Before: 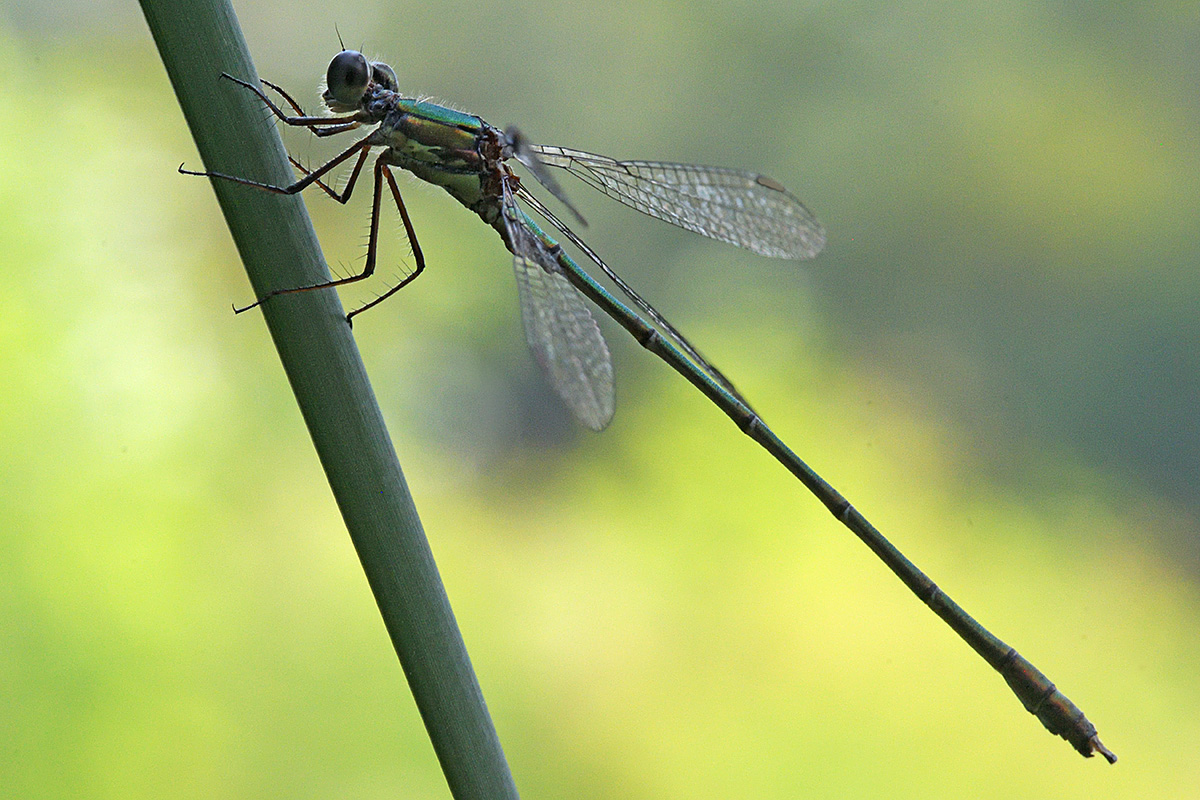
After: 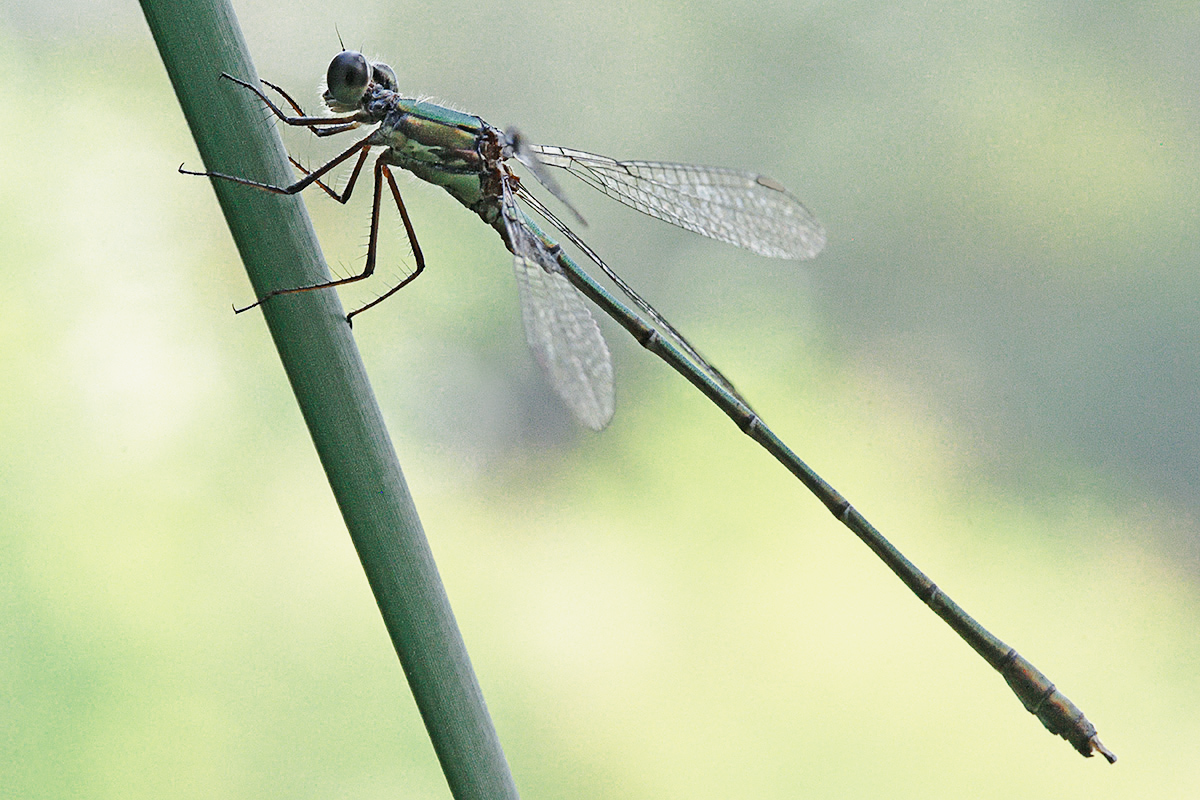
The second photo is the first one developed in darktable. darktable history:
color zones: curves: ch0 [(0, 0.5) (0.125, 0.4) (0.25, 0.5) (0.375, 0.4) (0.5, 0.4) (0.625, 0.35) (0.75, 0.35) (0.875, 0.5)]; ch1 [(0, 0.35) (0.125, 0.45) (0.25, 0.35) (0.375, 0.35) (0.5, 0.35) (0.625, 0.35) (0.75, 0.45) (0.875, 0.35)]; ch2 [(0, 0.6) (0.125, 0.5) (0.25, 0.5) (0.375, 0.6) (0.5, 0.6) (0.625, 0.5) (0.75, 0.5) (0.875, 0.5)]
base curve: curves: ch0 [(0, 0) (0.025, 0.046) (0.112, 0.277) (0.467, 0.74) (0.814, 0.929) (1, 0.942)], preserve colors none
